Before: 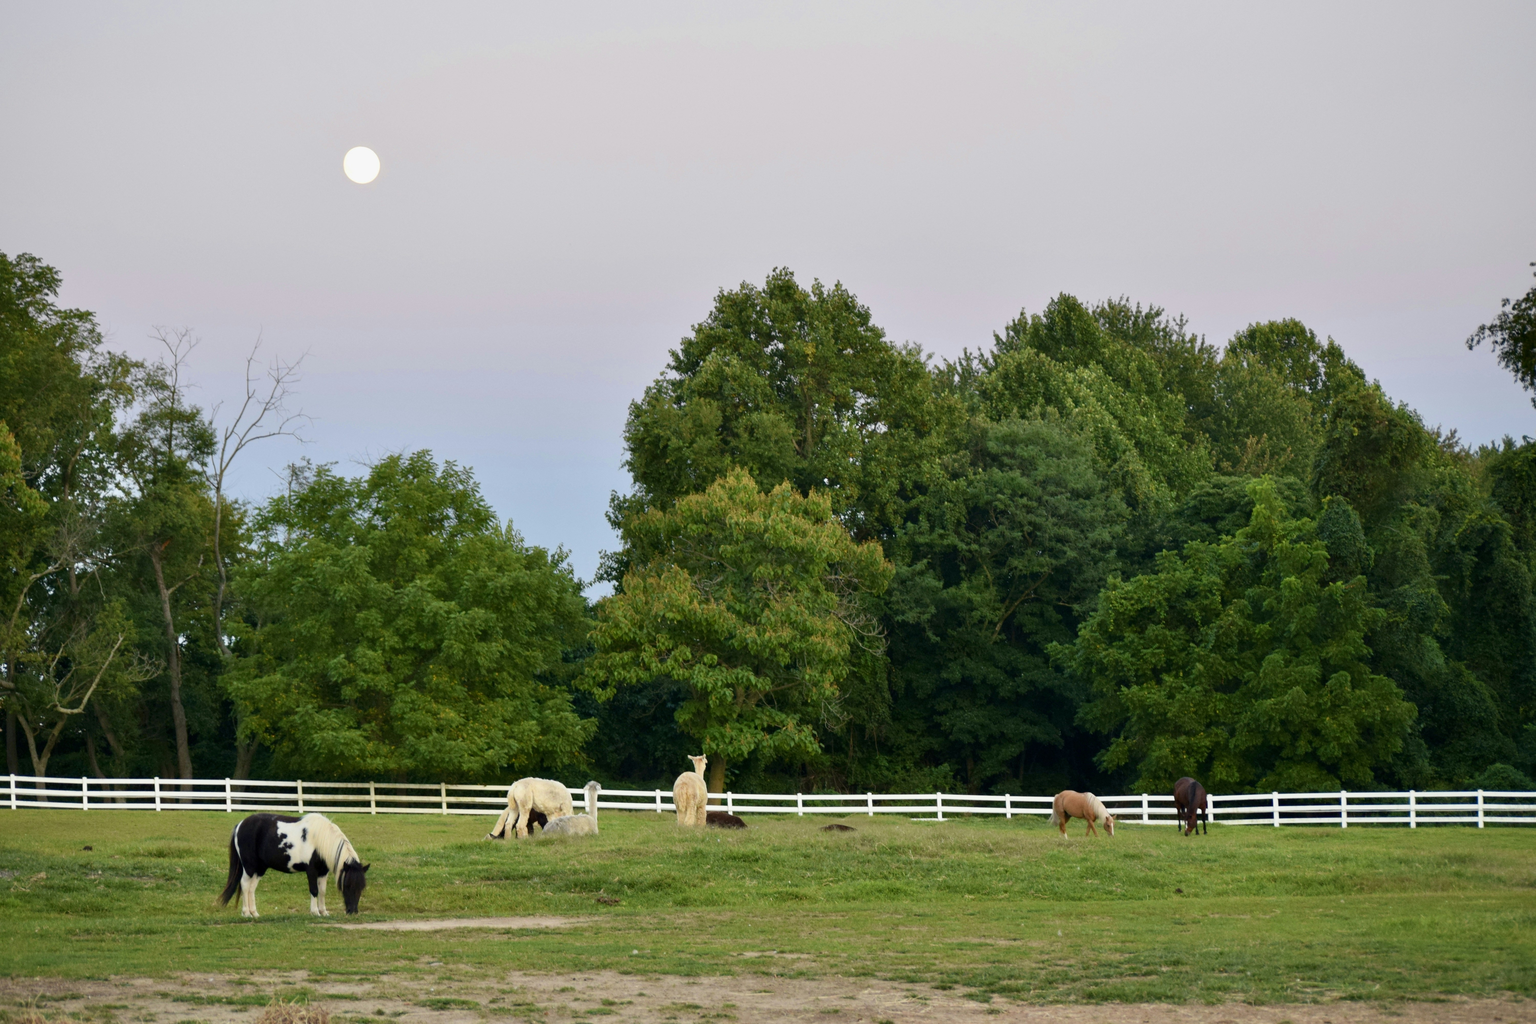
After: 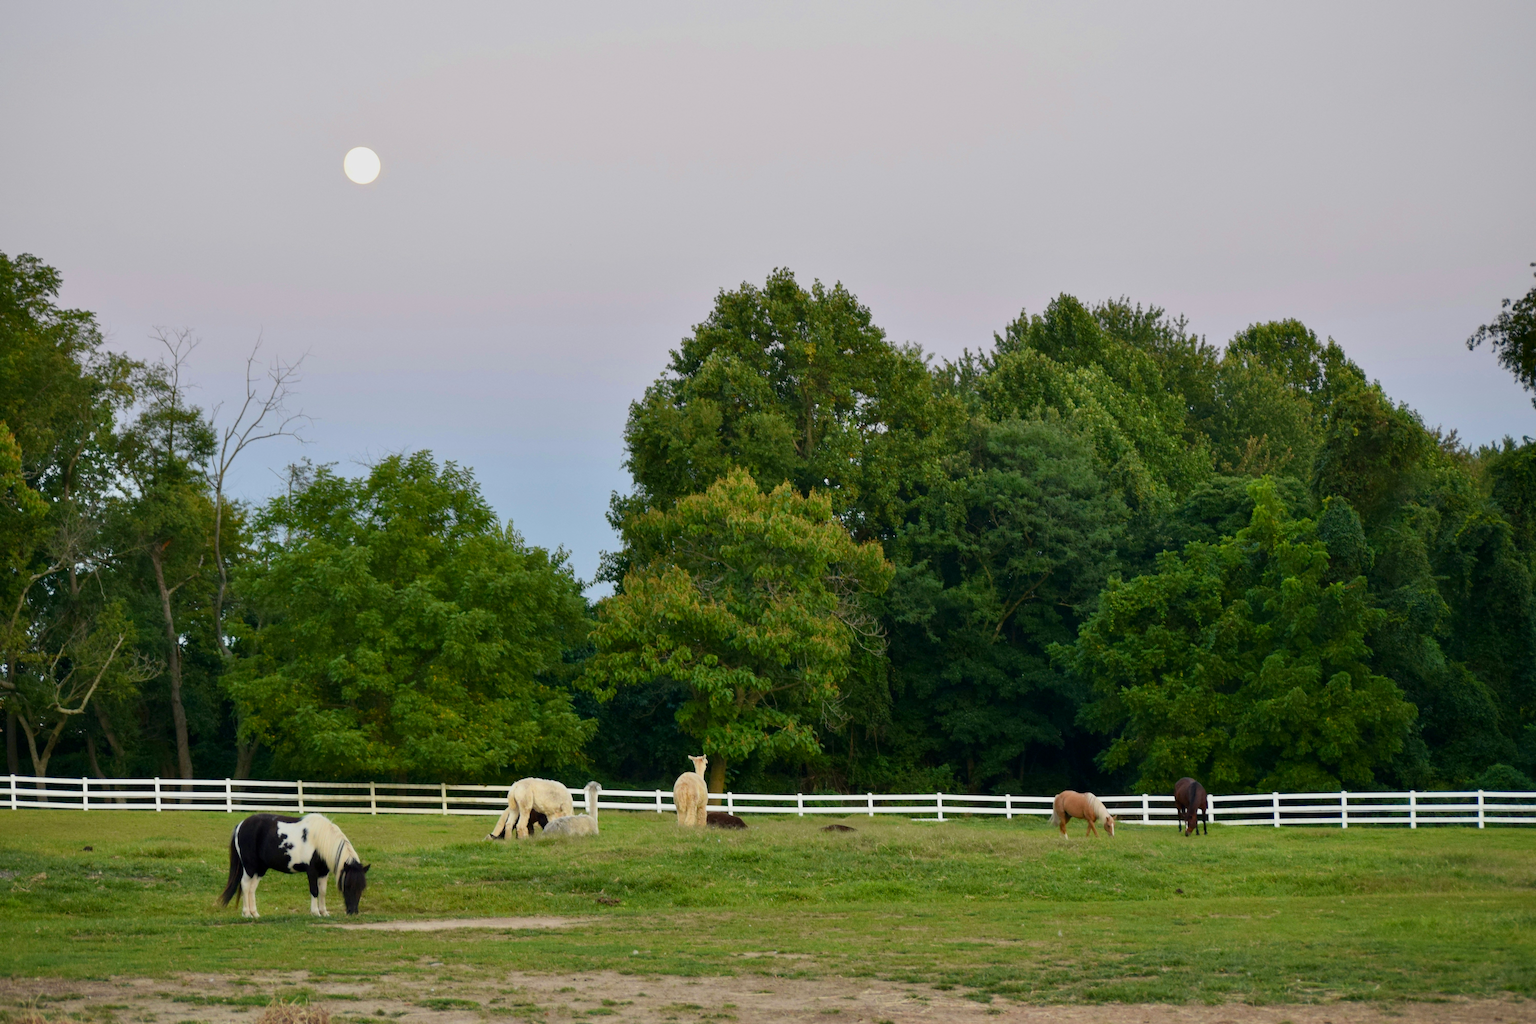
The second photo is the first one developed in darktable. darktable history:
exposure: exposure -0.212 EV, compensate highlight preservation false
